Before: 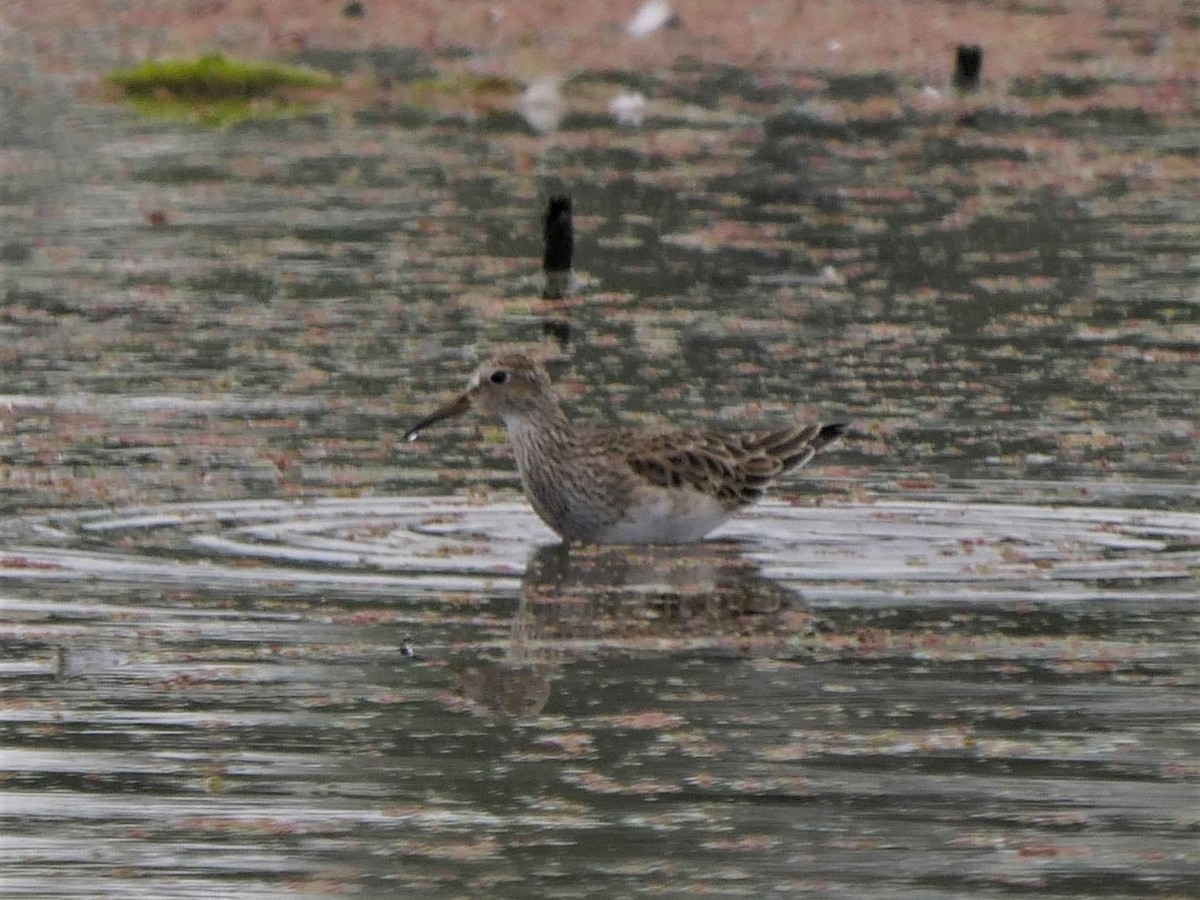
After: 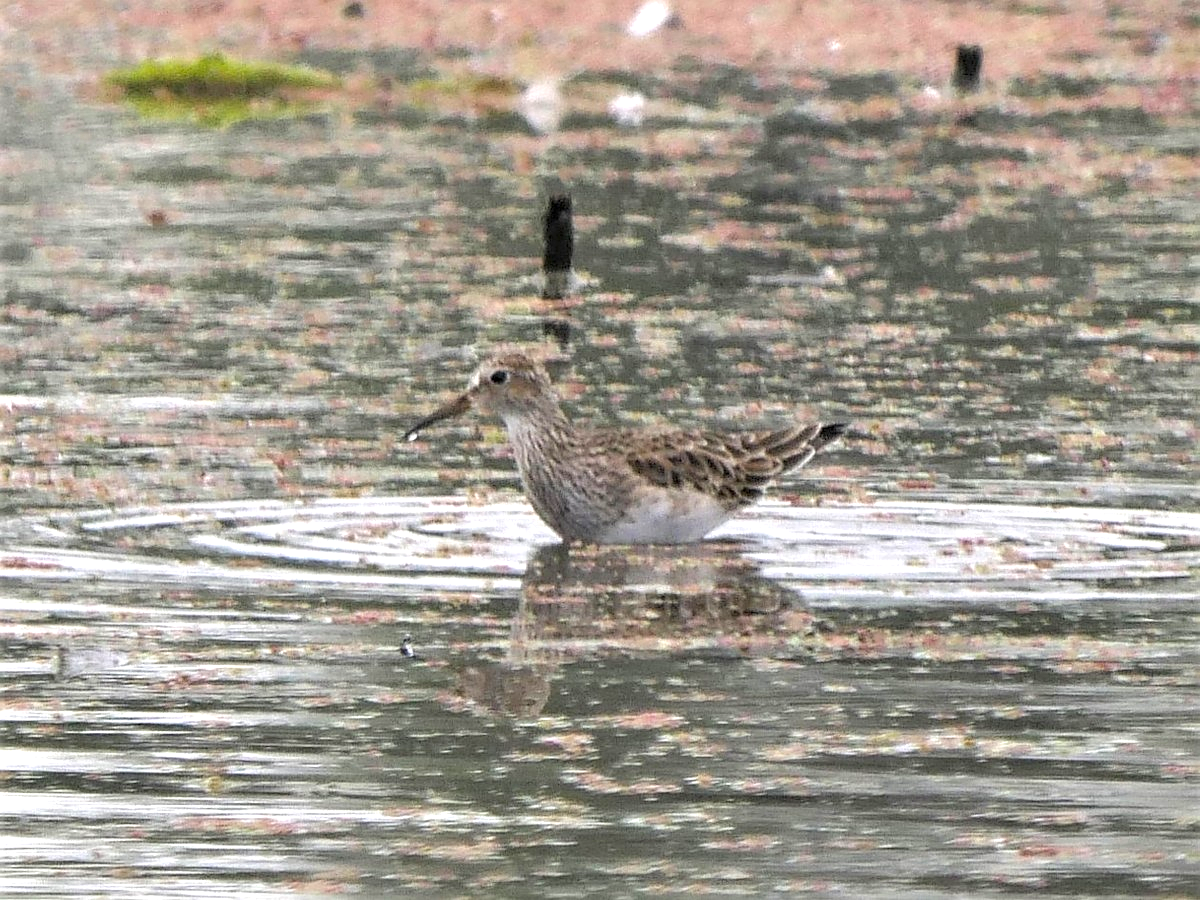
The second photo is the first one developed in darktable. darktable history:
sharpen: amount 0.478
exposure: black level correction 0, exposure 1.198 EV, compensate exposure bias true, compensate highlight preservation false
